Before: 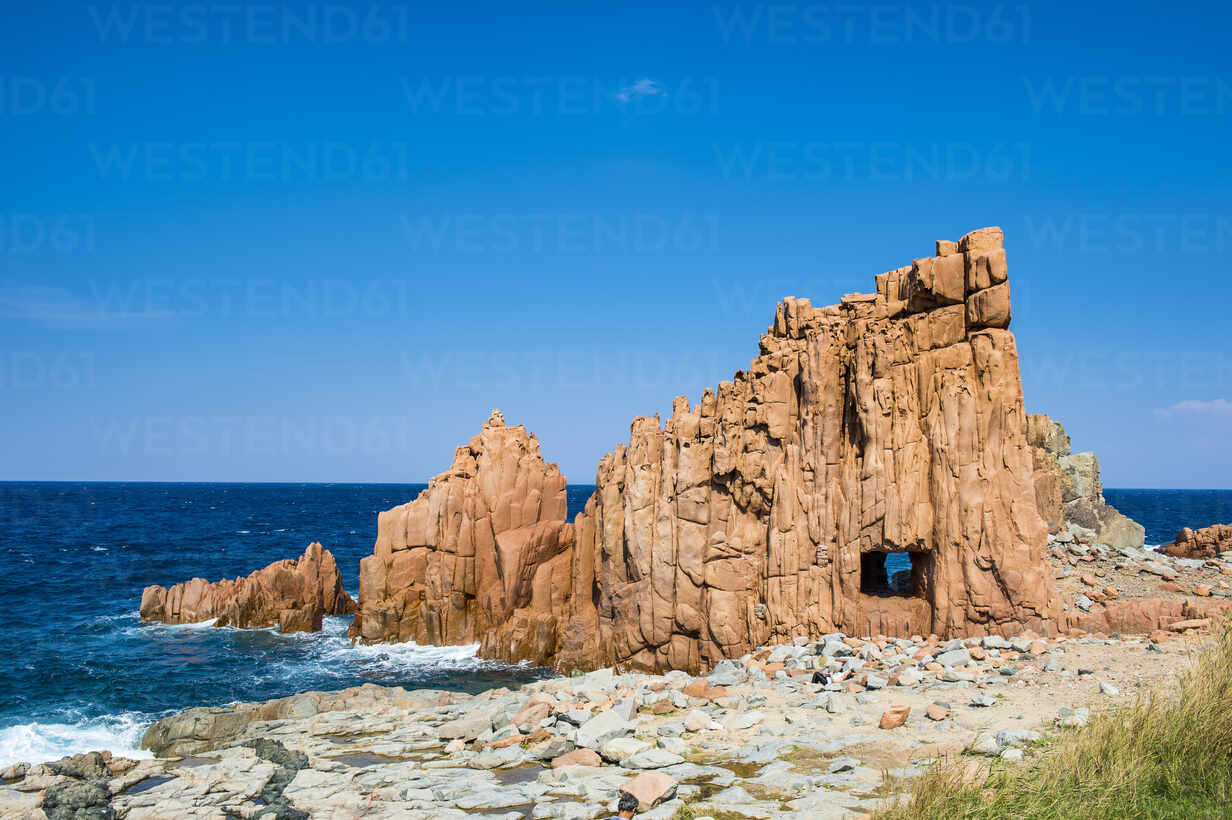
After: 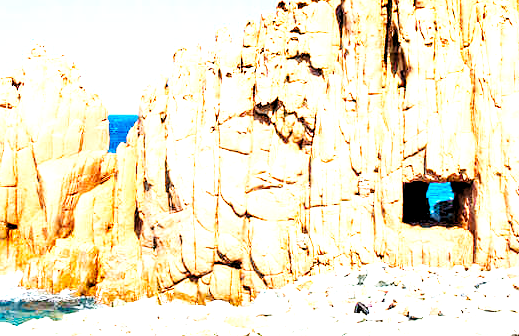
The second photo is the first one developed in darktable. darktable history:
exposure: exposure 1.089 EV, compensate highlight preservation false
levels: levels [0.073, 0.497, 0.972]
base curve: curves: ch0 [(0, 0) (0.007, 0.004) (0.027, 0.03) (0.046, 0.07) (0.207, 0.54) (0.442, 0.872) (0.673, 0.972) (1, 1)], preserve colors none
crop: left 37.221%, top 45.169%, right 20.63%, bottom 13.777%
